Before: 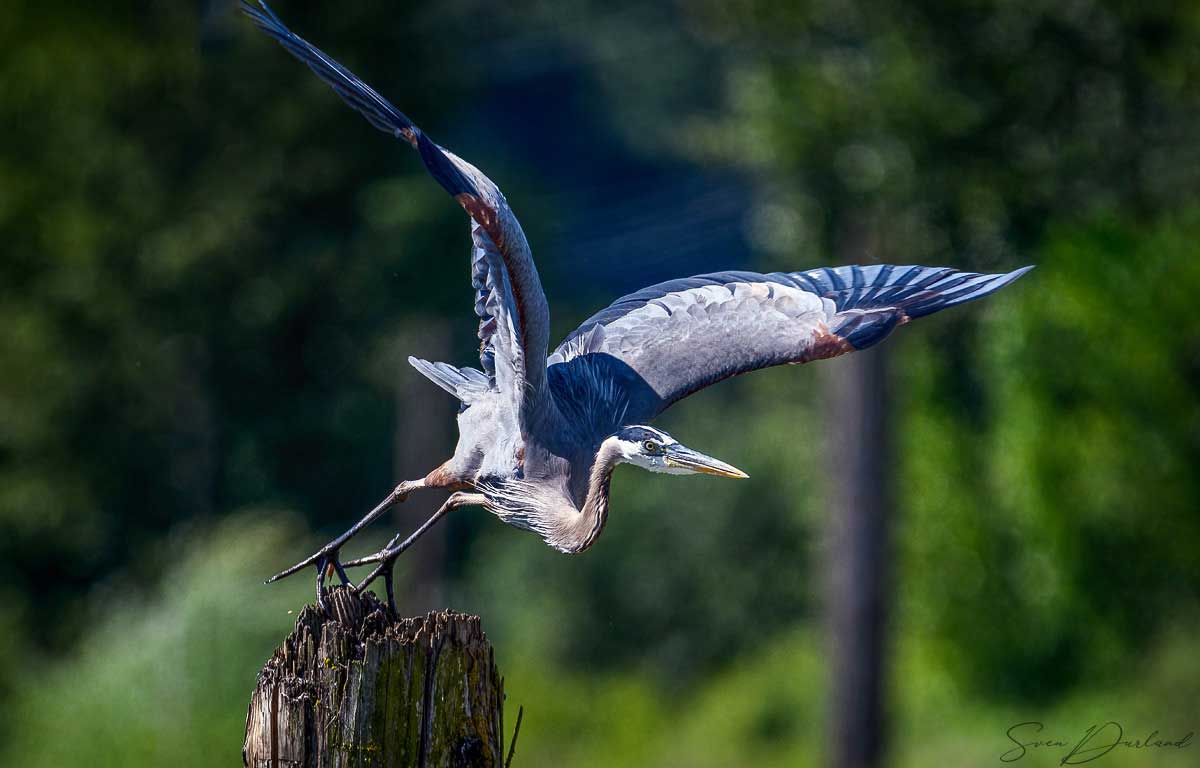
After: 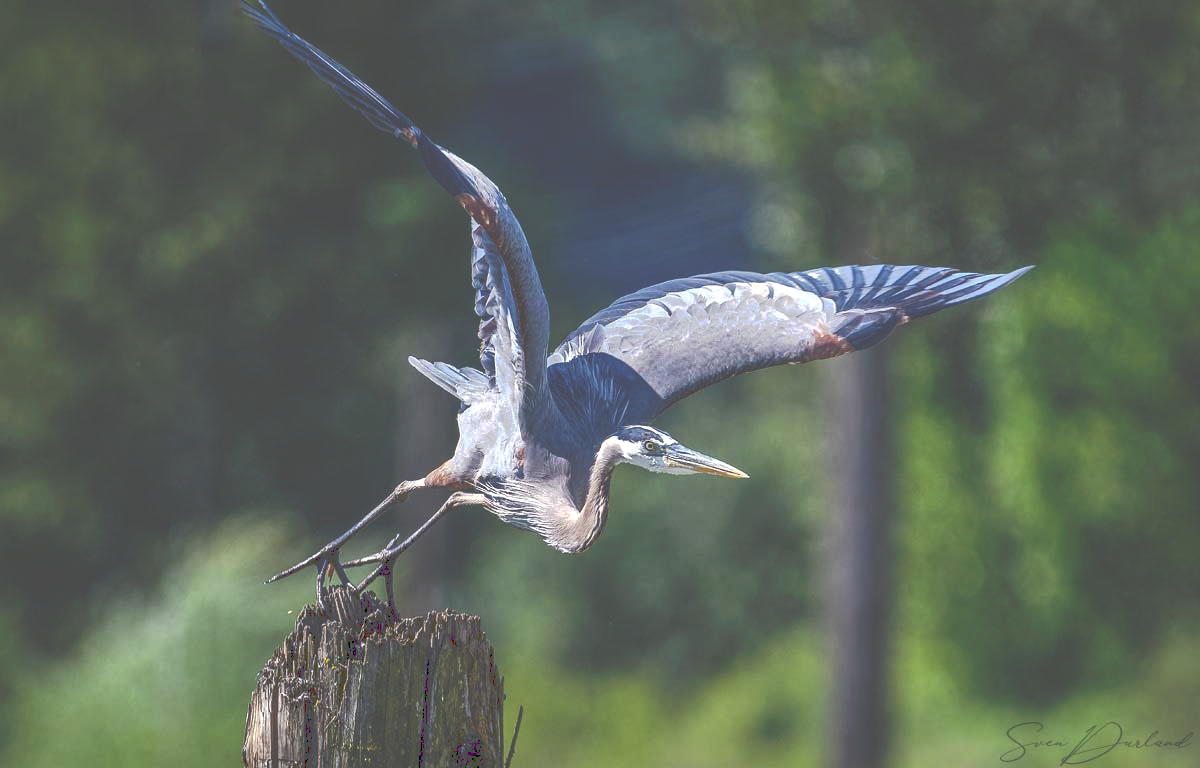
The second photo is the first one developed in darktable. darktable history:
exposure: exposure 0.297 EV, compensate exposure bias true, compensate highlight preservation false
tone curve: curves: ch0 [(0, 0) (0.003, 0.313) (0.011, 0.317) (0.025, 0.317) (0.044, 0.322) (0.069, 0.327) (0.1, 0.335) (0.136, 0.347) (0.177, 0.364) (0.224, 0.384) (0.277, 0.421) (0.335, 0.459) (0.399, 0.501) (0.468, 0.554) (0.543, 0.611) (0.623, 0.679) (0.709, 0.751) (0.801, 0.804) (0.898, 0.844) (1, 1)], preserve colors none
